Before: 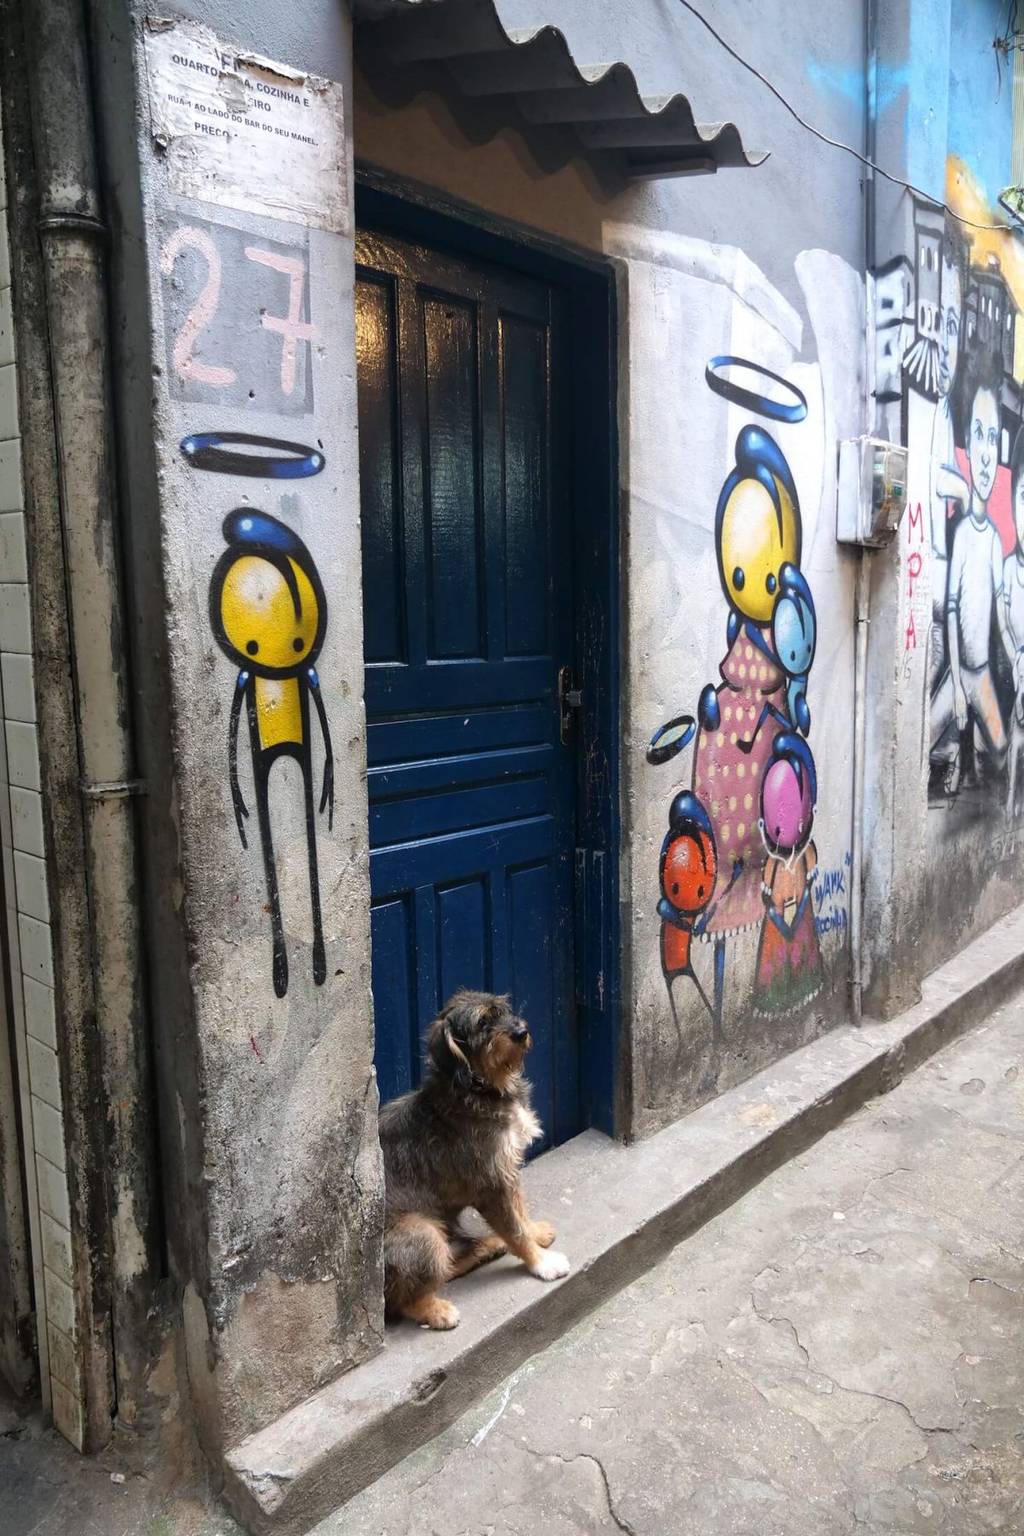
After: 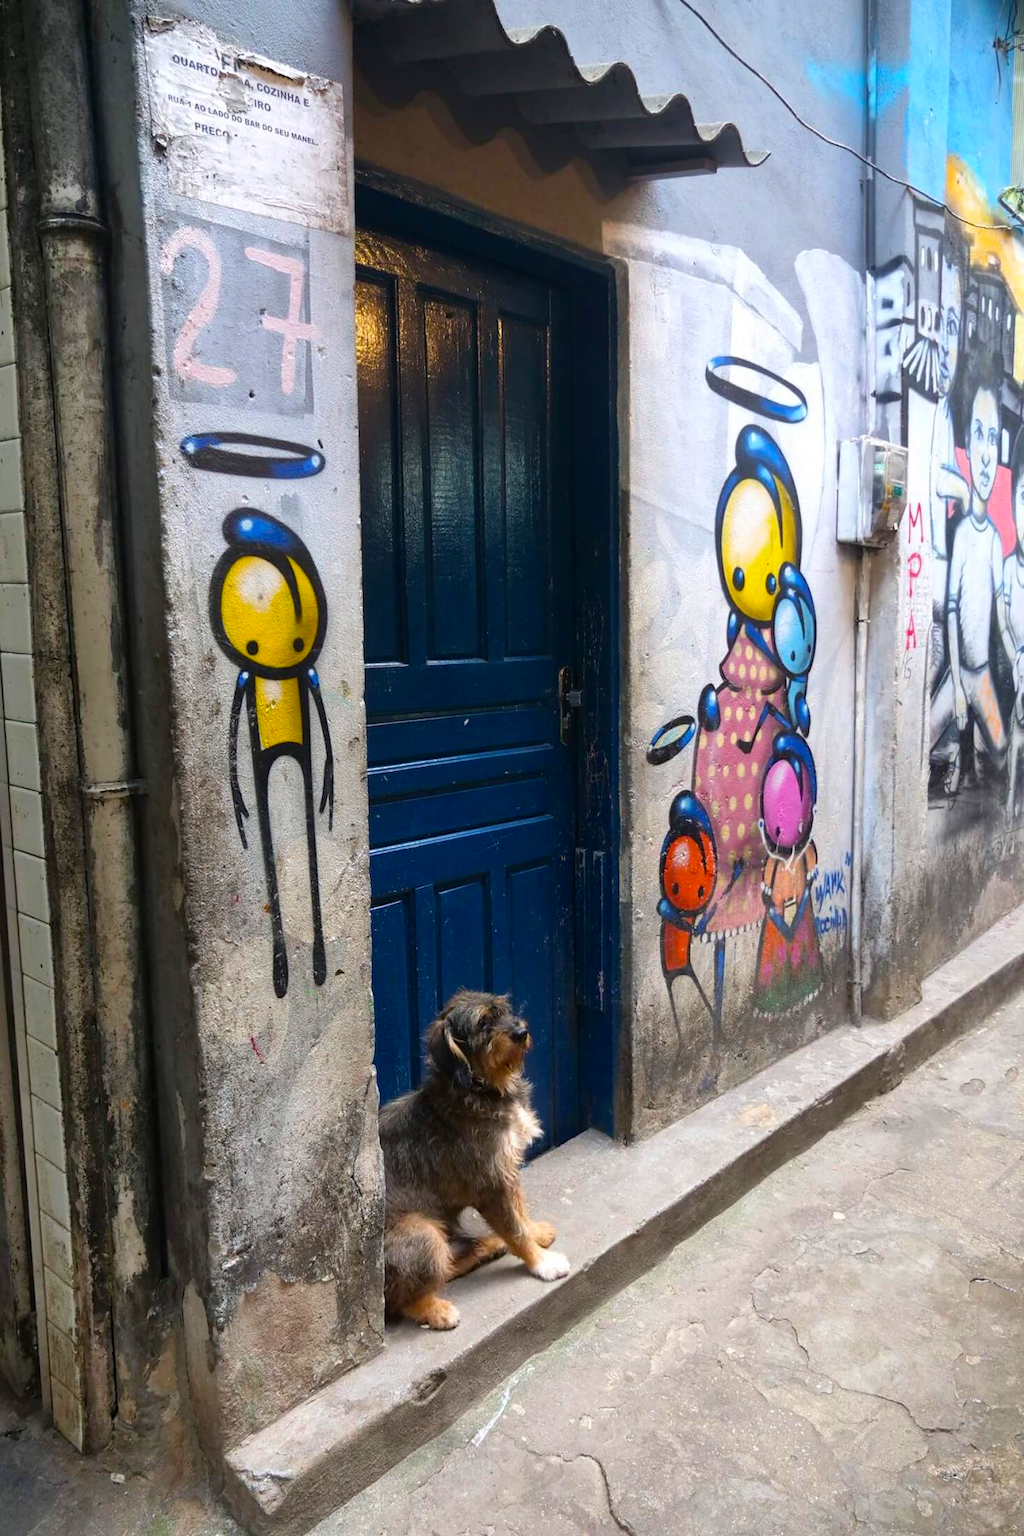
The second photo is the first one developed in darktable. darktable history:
color balance rgb: perceptual saturation grading › global saturation 30%, global vibrance 20%
base curve: preserve colors none
